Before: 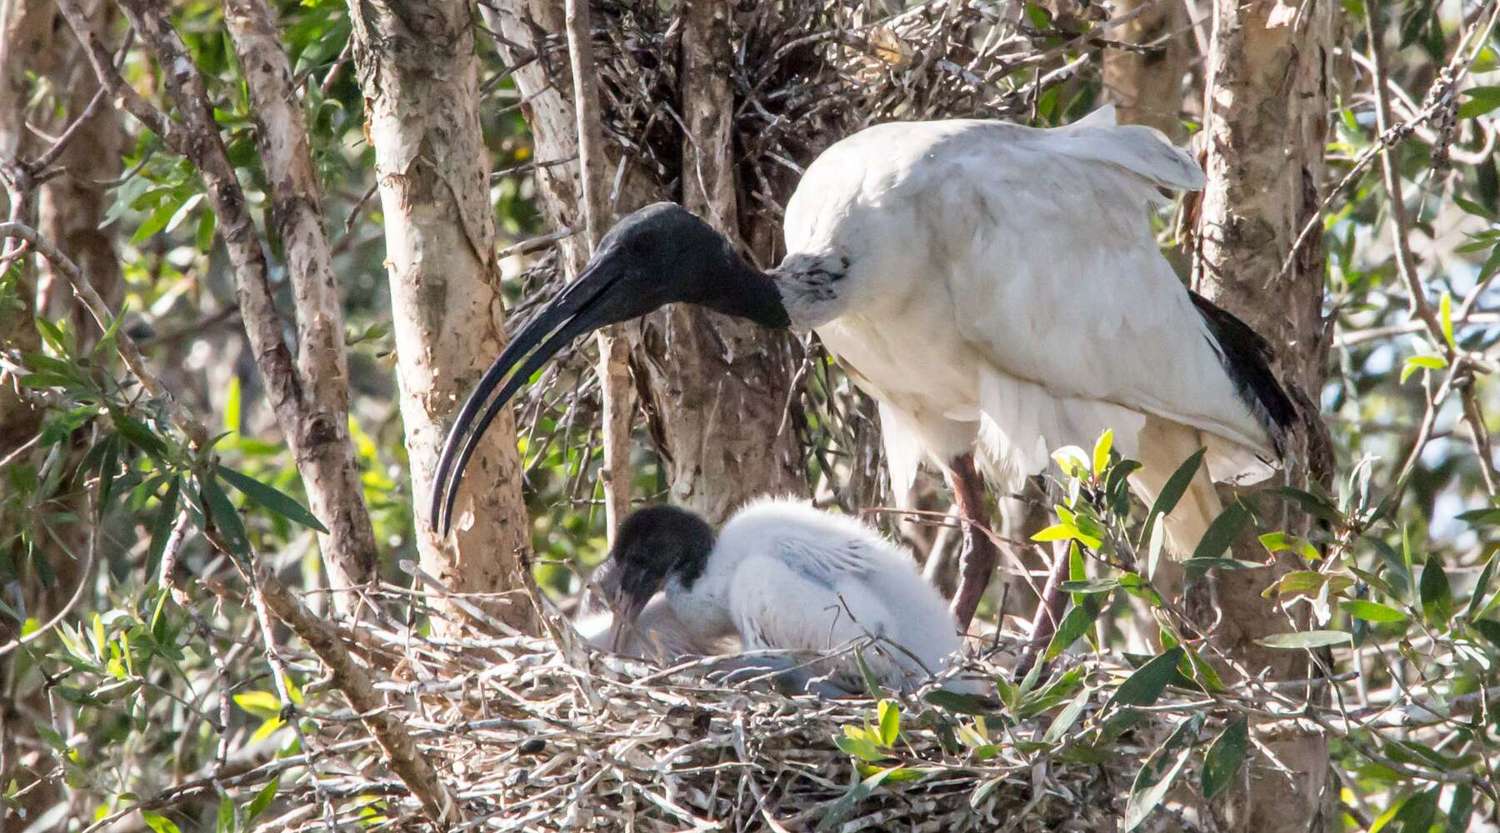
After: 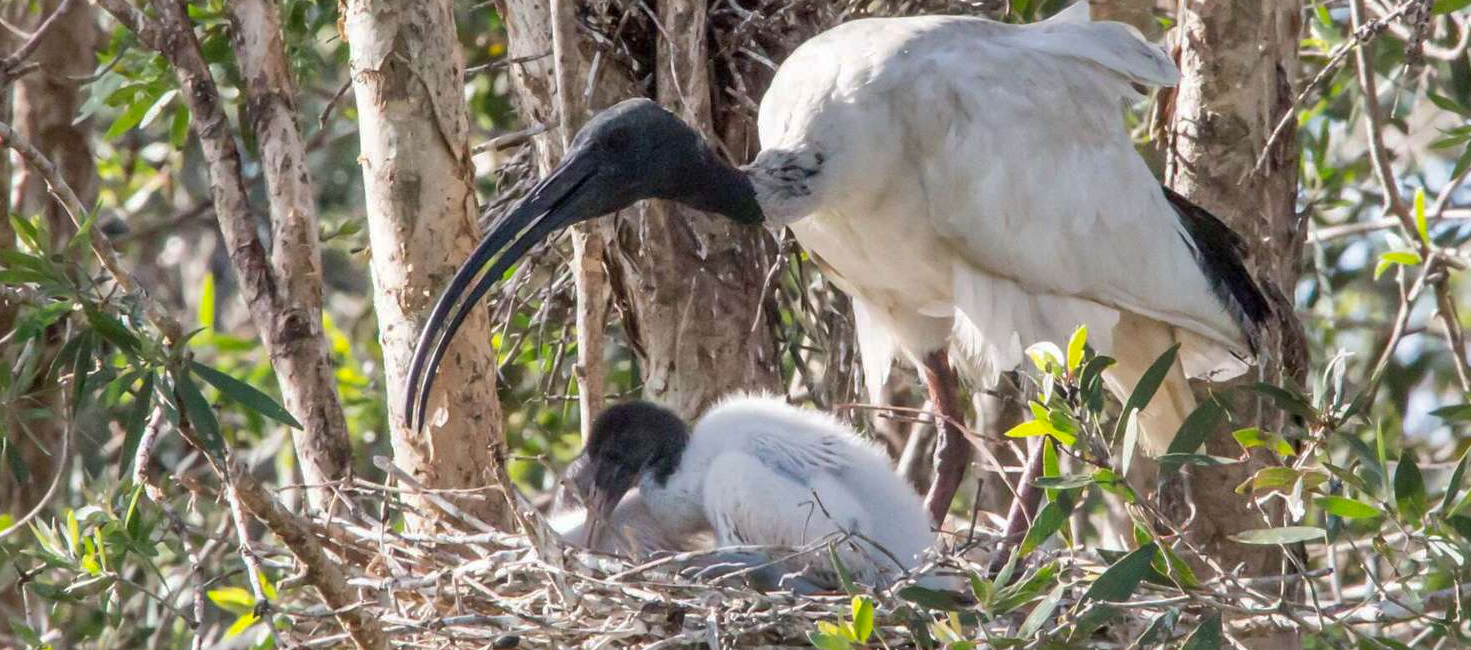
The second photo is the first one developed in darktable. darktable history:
shadows and highlights: on, module defaults
crop and rotate: left 1.802%, top 12.661%, right 0.131%, bottom 9.229%
